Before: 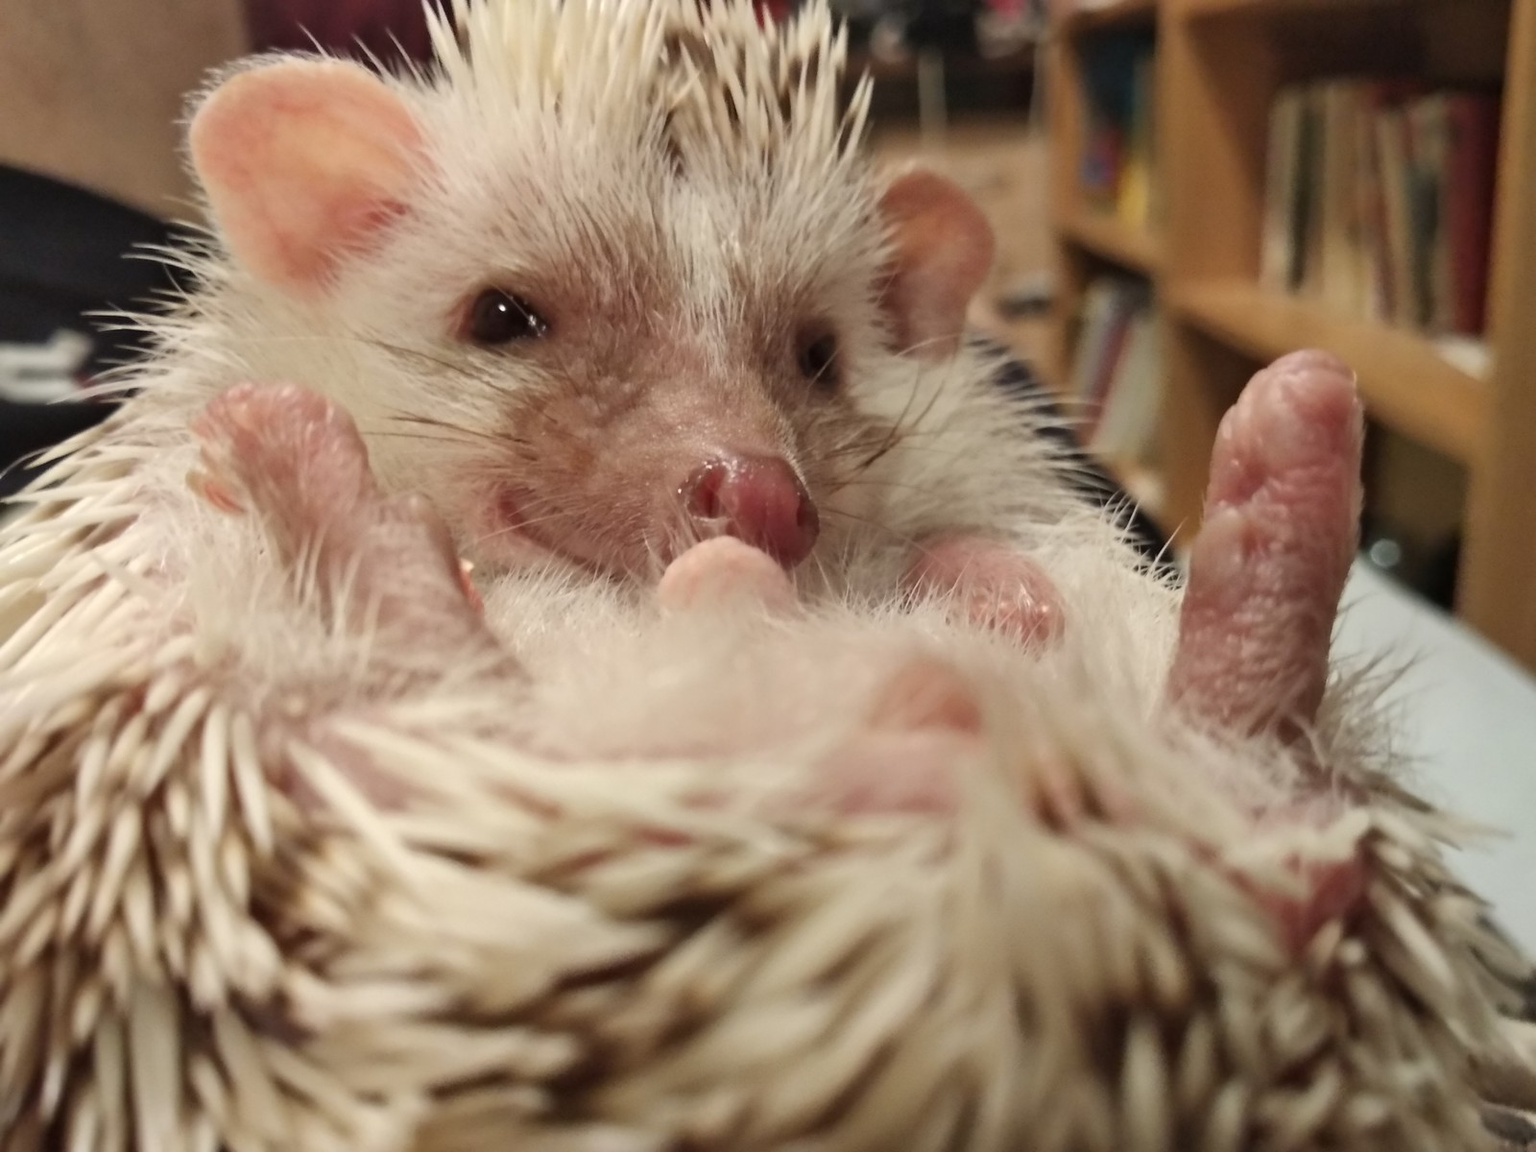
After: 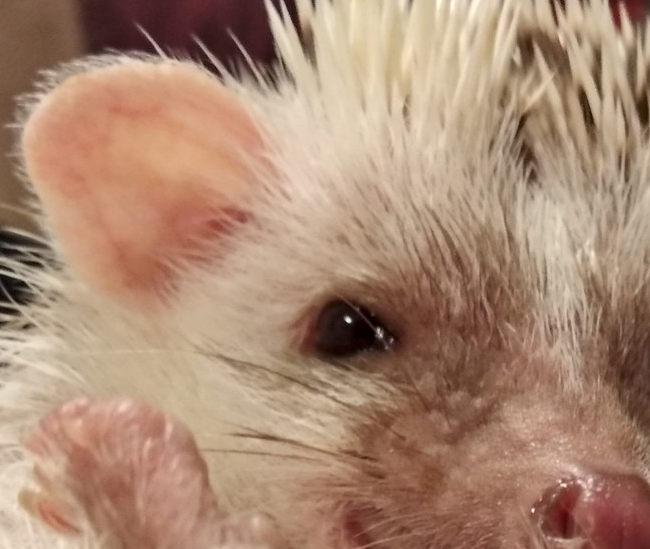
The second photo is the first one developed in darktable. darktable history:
tone equalizer: edges refinement/feathering 500, mask exposure compensation -1.57 EV, preserve details no
local contrast: on, module defaults
crop and rotate: left 10.964%, top 0.088%, right 48.396%, bottom 54.131%
